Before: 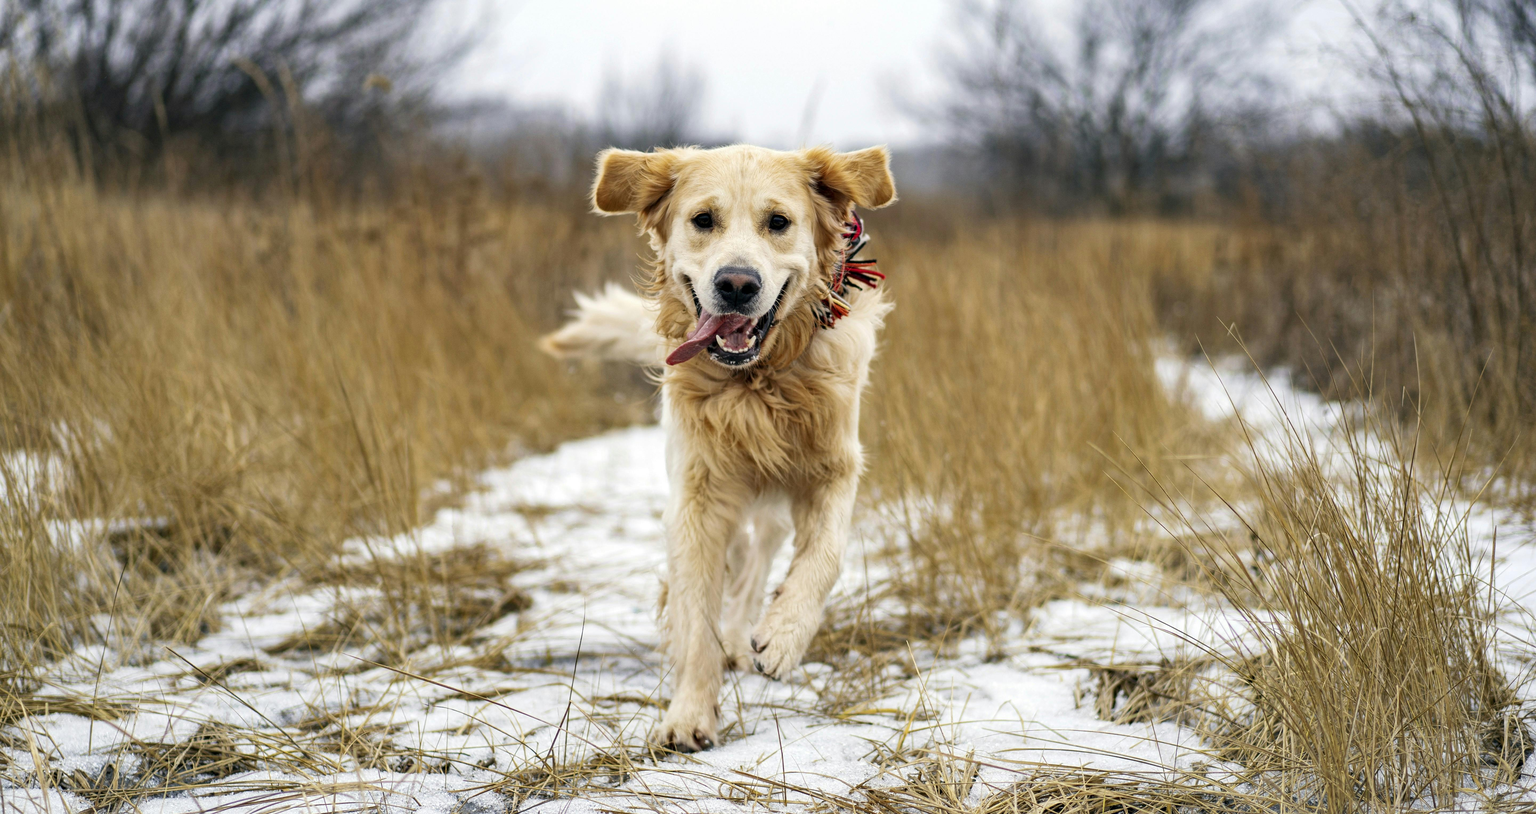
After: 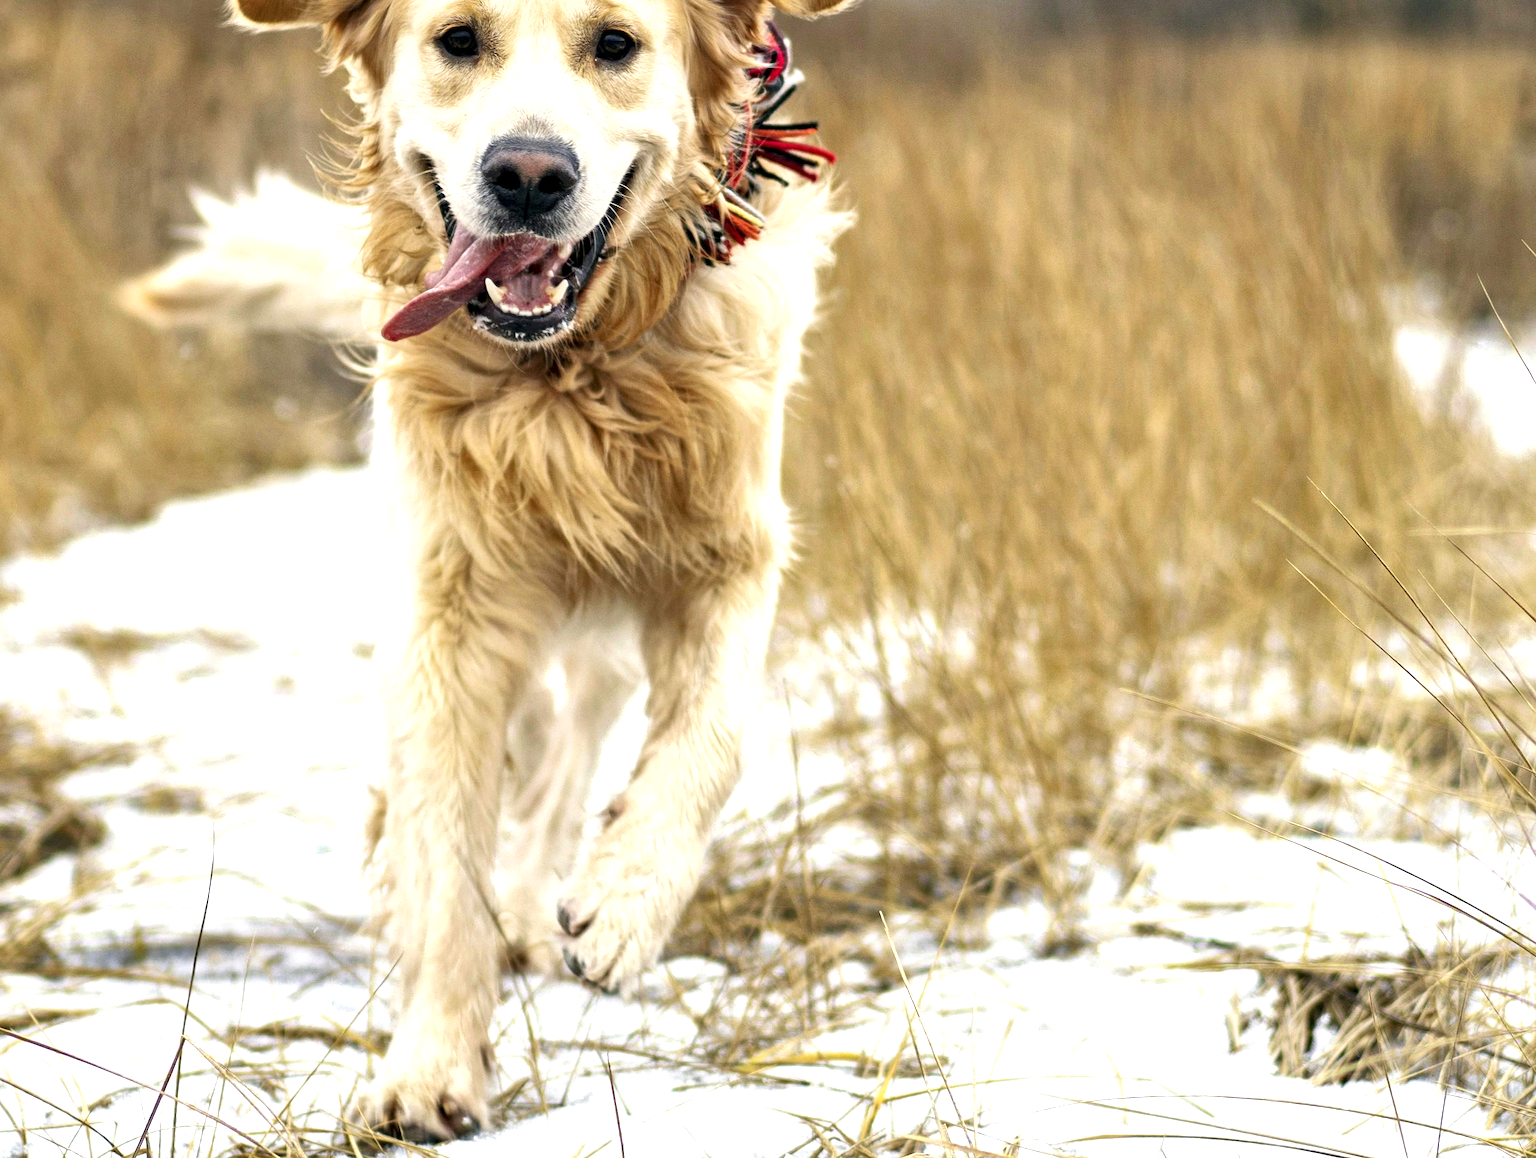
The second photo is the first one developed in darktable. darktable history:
local contrast: mode bilateral grid, contrast 20, coarseness 50, detail 120%, midtone range 0.2
crop: left 31.379%, top 24.658%, right 20.326%, bottom 6.628%
exposure: black level correction 0, exposure 0.7 EV, compensate exposure bias true, compensate highlight preservation false
